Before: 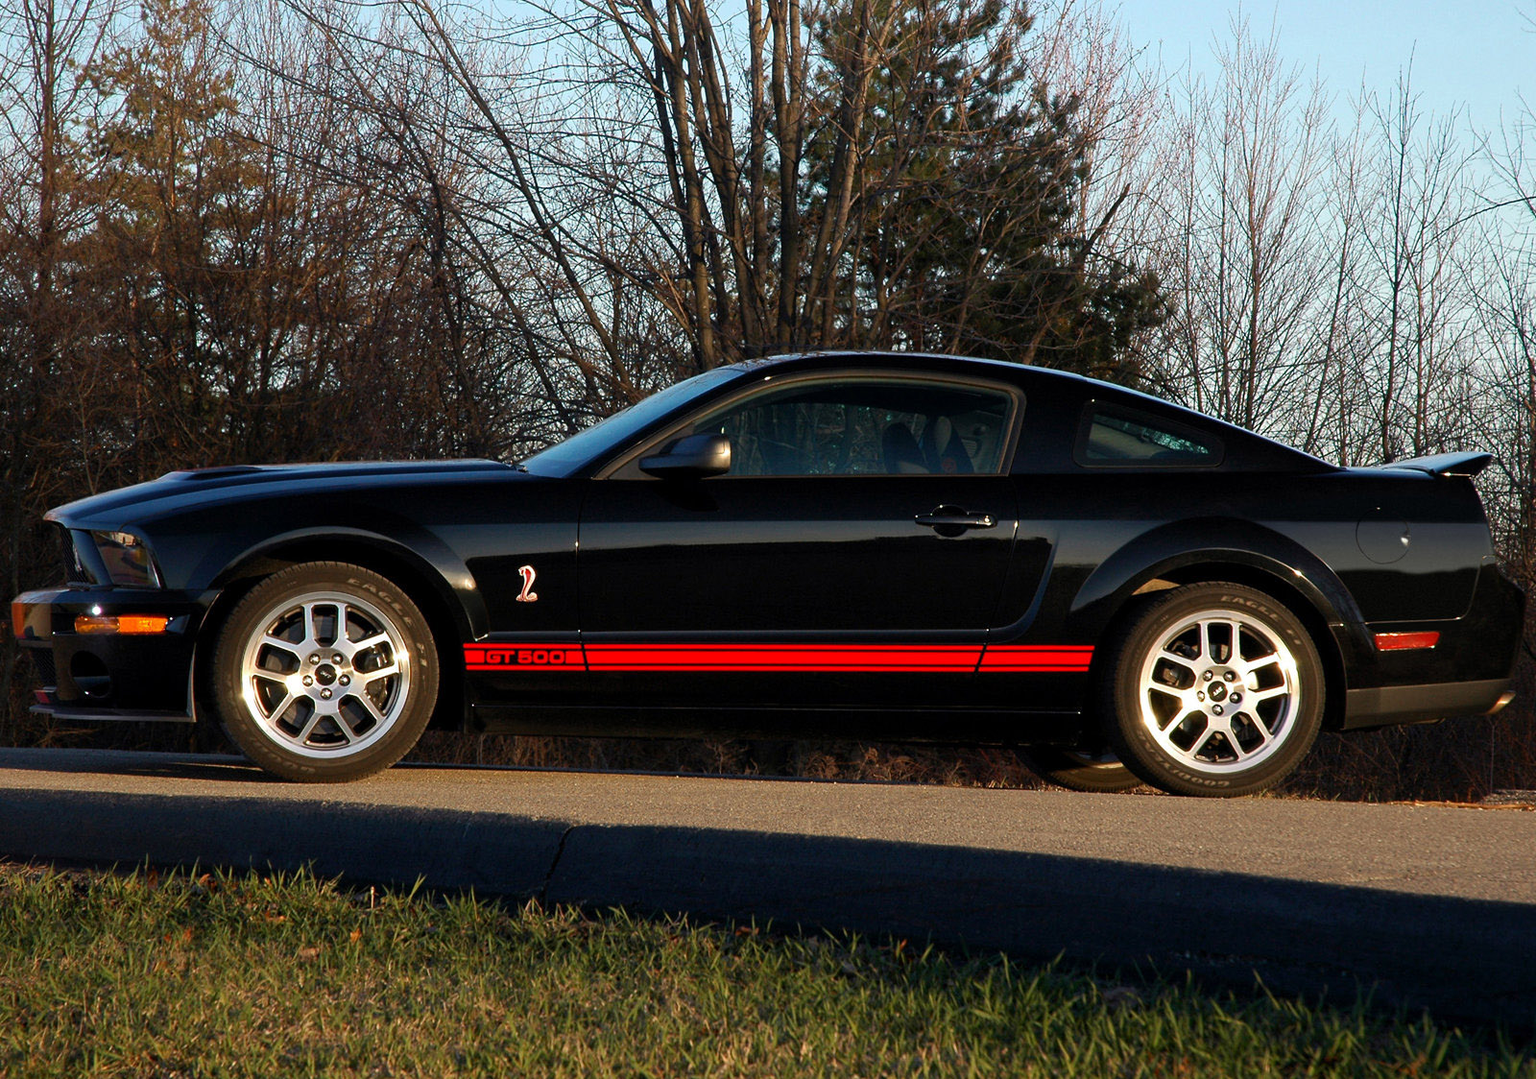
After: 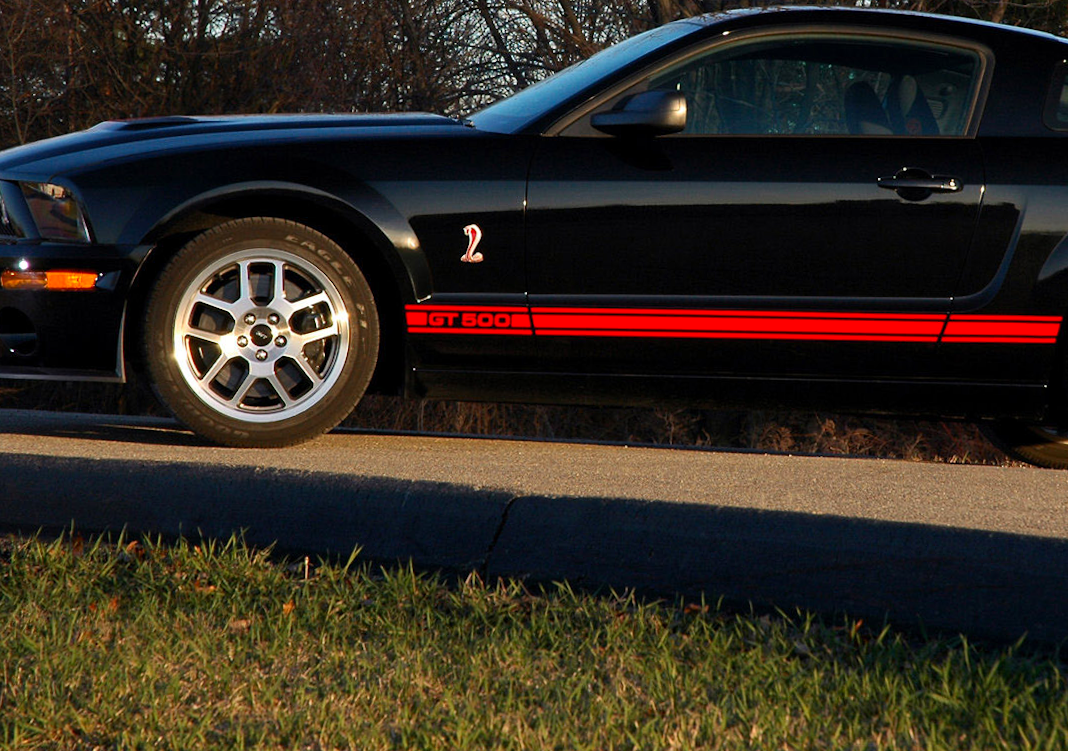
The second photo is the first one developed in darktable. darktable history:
crop and rotate: angle -0.82°, left 3.85%, top 31.828%, right 27.992%
contrast brightness saturation: contrast 0.1, brightness 0.03, saturation 0.09
